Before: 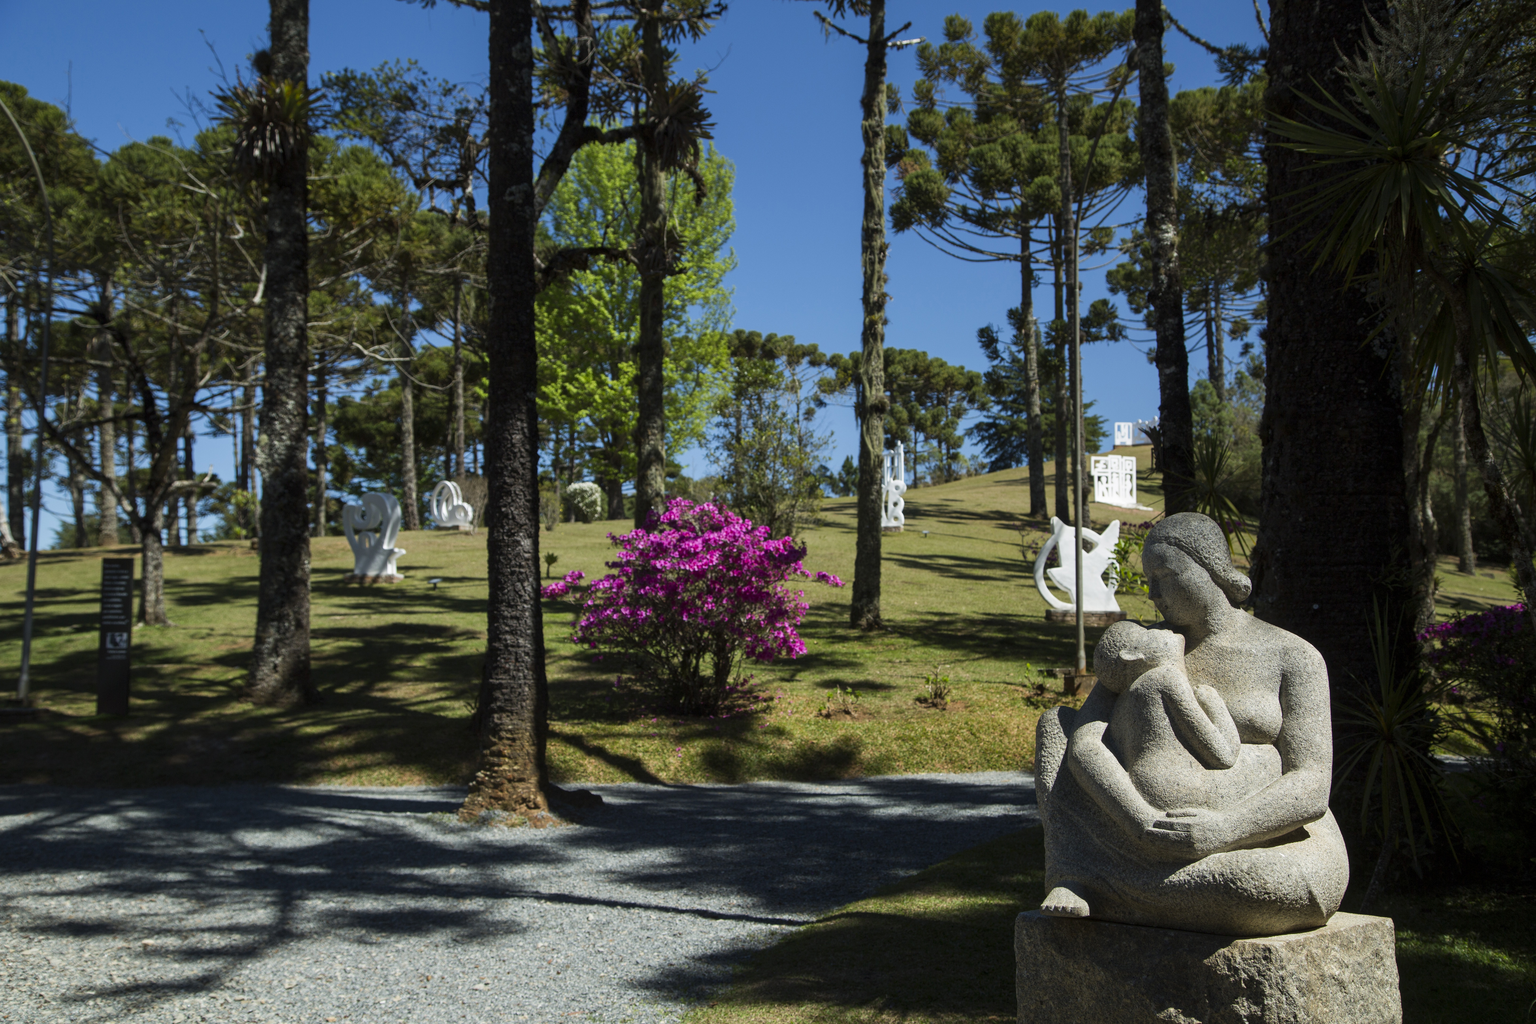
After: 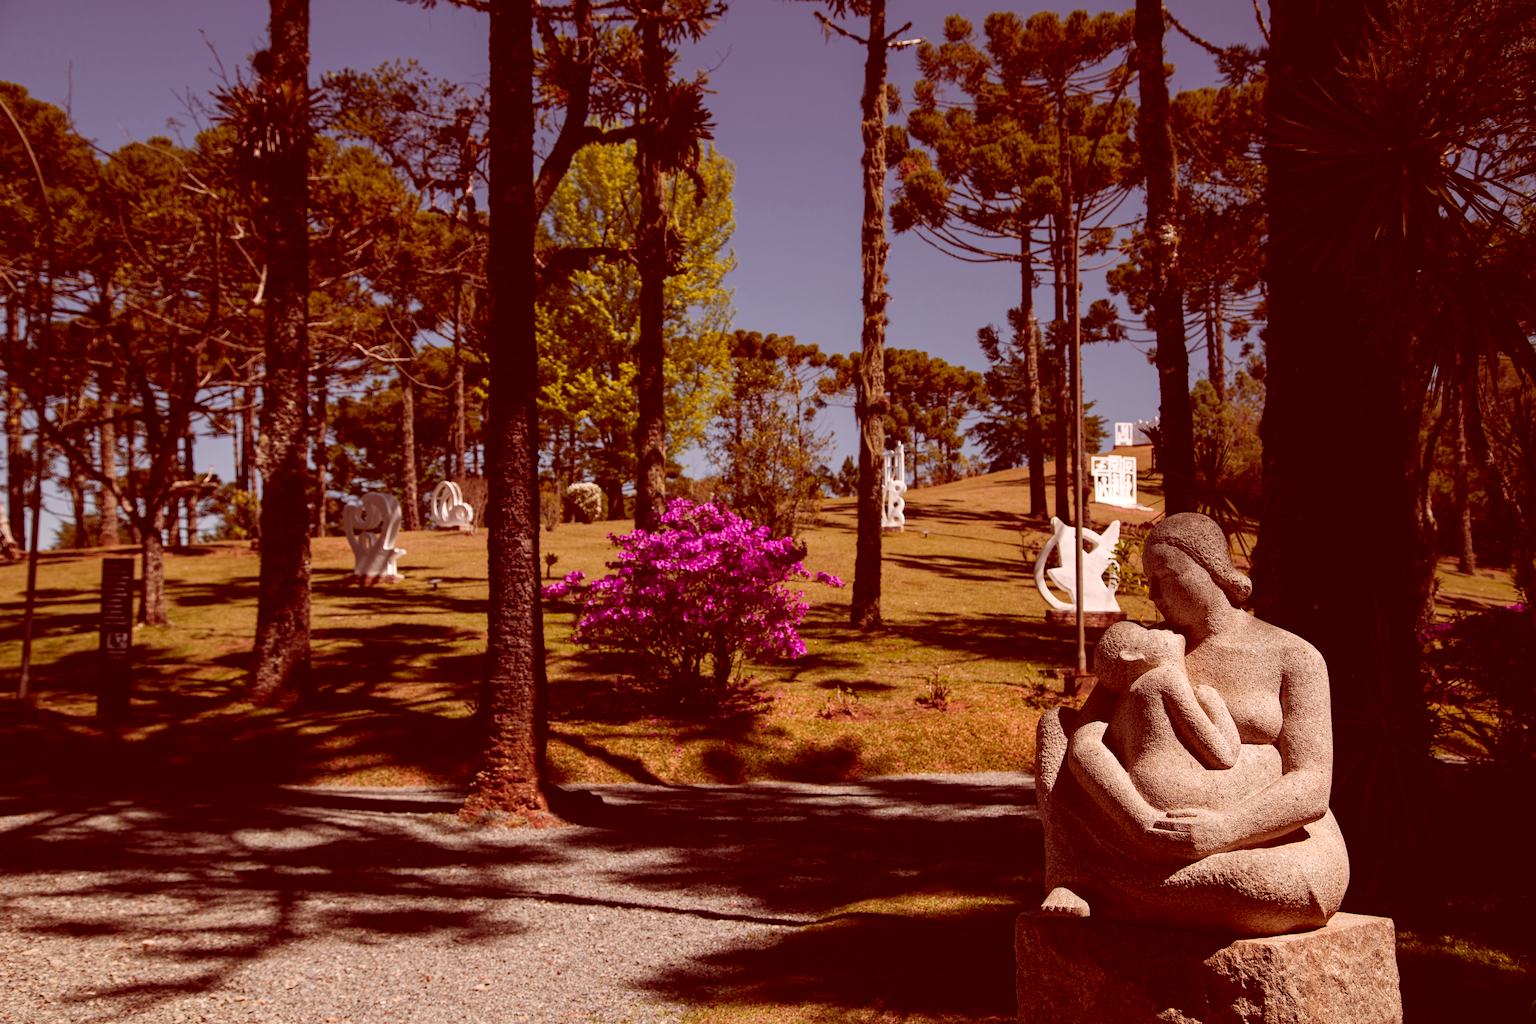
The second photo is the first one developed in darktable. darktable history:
haze removal: compatibility mode true, adaptive false
contrast brightness saturation: saturation -0.04
color correction: highlights a* 9.03, highlights b* 8.71, shadows a* 40, shadows b* 40, saturation 0.8
color zones: curves: ch1 [(0.239, 0.552) (0.75, 0.5)]; ch2 [(0.25, 0.462) (0.749, 0.457)], mix 25.94%
